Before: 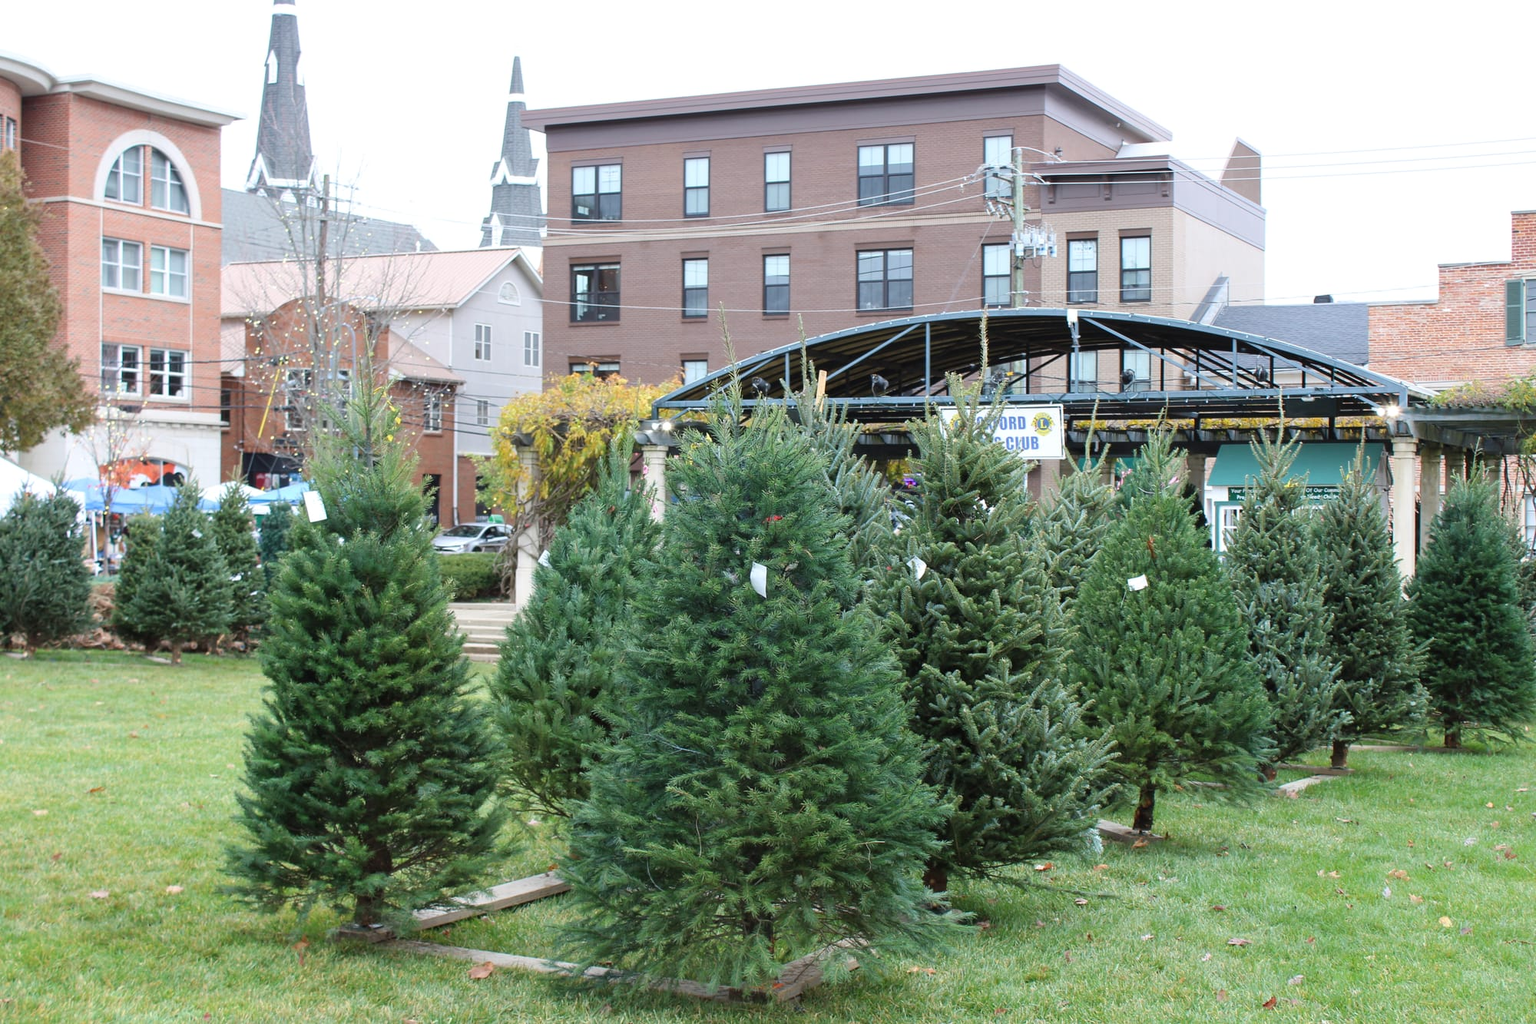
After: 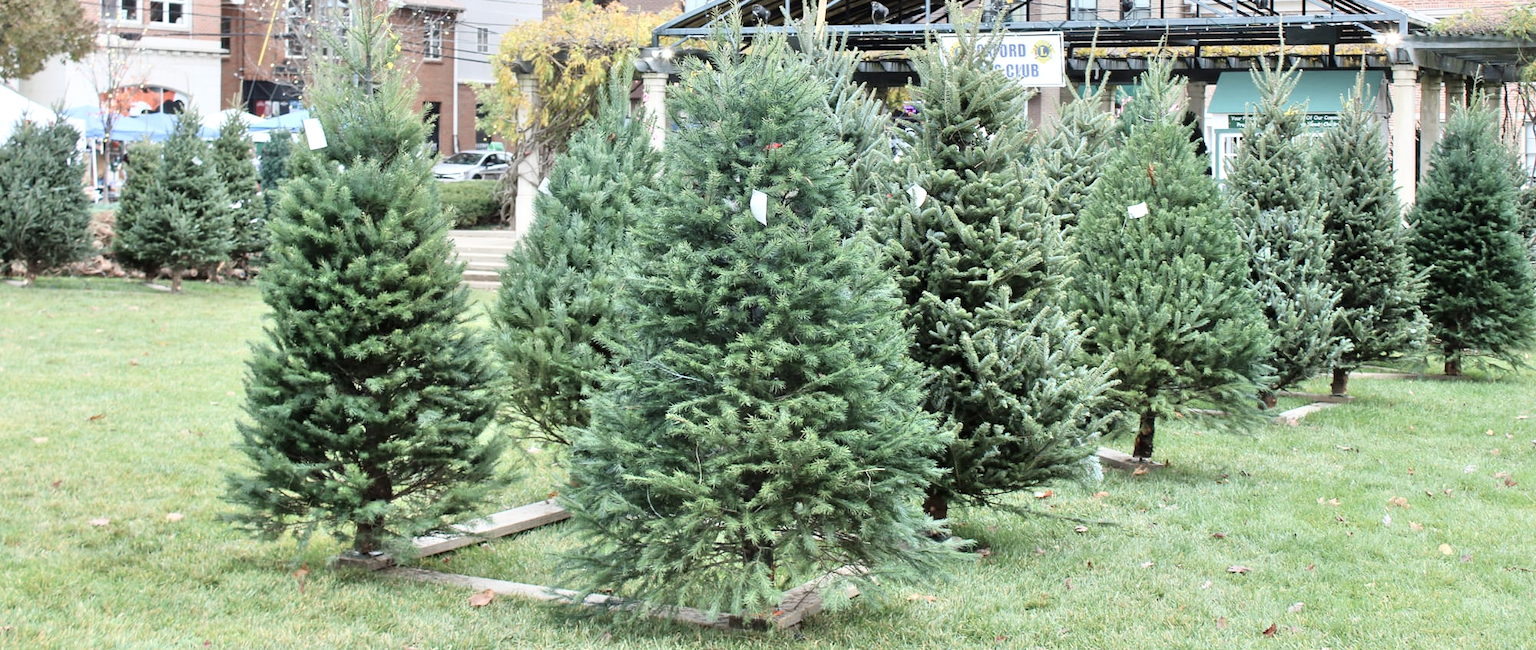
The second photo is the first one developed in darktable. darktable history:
tone equalizer: -7 EV 0.15 EV, -6 EV 0.6 EV, -5 EV 1.15 EV, -4 EV 1.33 EV, -3 EV 1.15 EV, -2 EV 0.6 EV, -1 EV 0.15 EV, mask exposure compensation -0.5 EV
contrast brightness saturation: contrast 0.25, saturation -0.31
crop and rotate: top 36.435%
